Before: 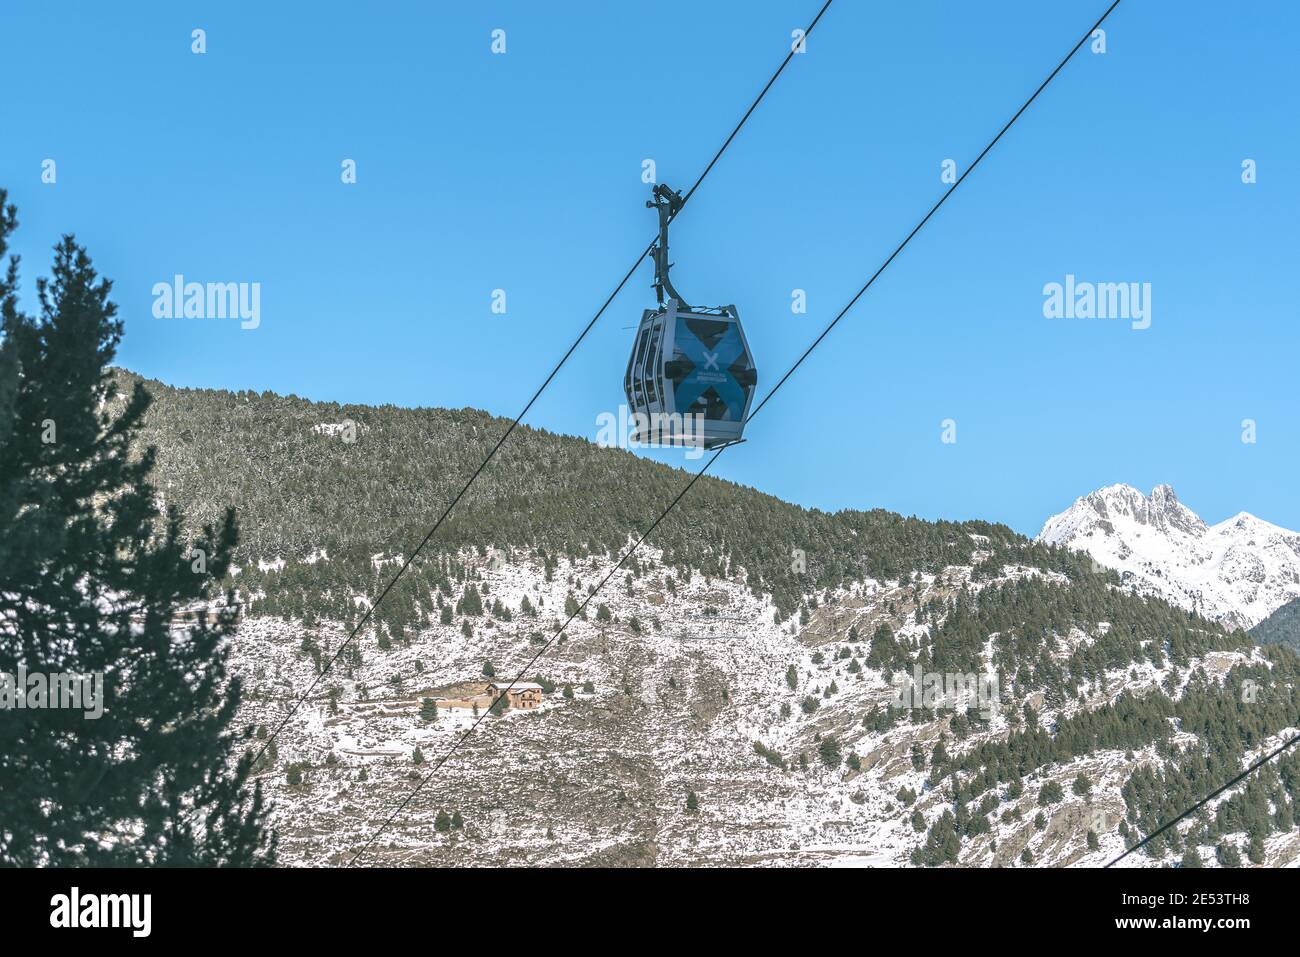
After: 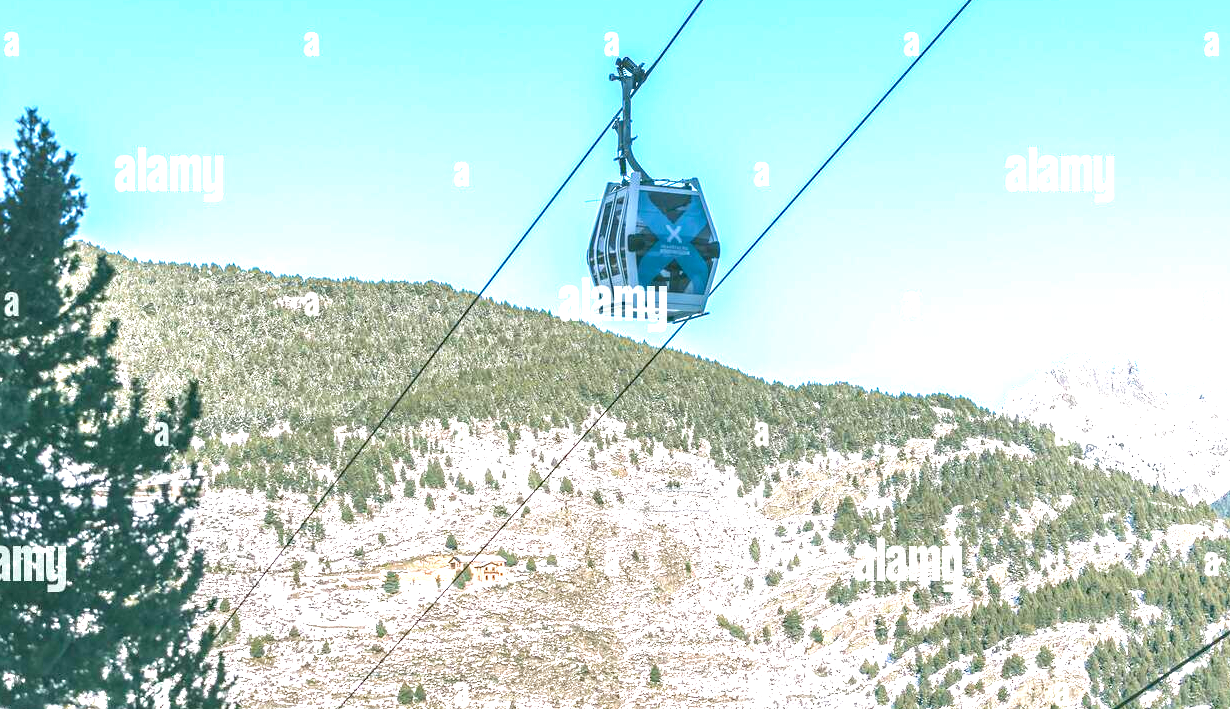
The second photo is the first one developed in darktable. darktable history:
exposure: black level correction 0, exposure 1.552 EV, compensate highlight preservation false
crop and rotate: left 2.853%, top 13.289%, right 2.506%, bottom 12.601%
haze removal: compatibility mode true, adaptive false
velvia: on, module defaults
